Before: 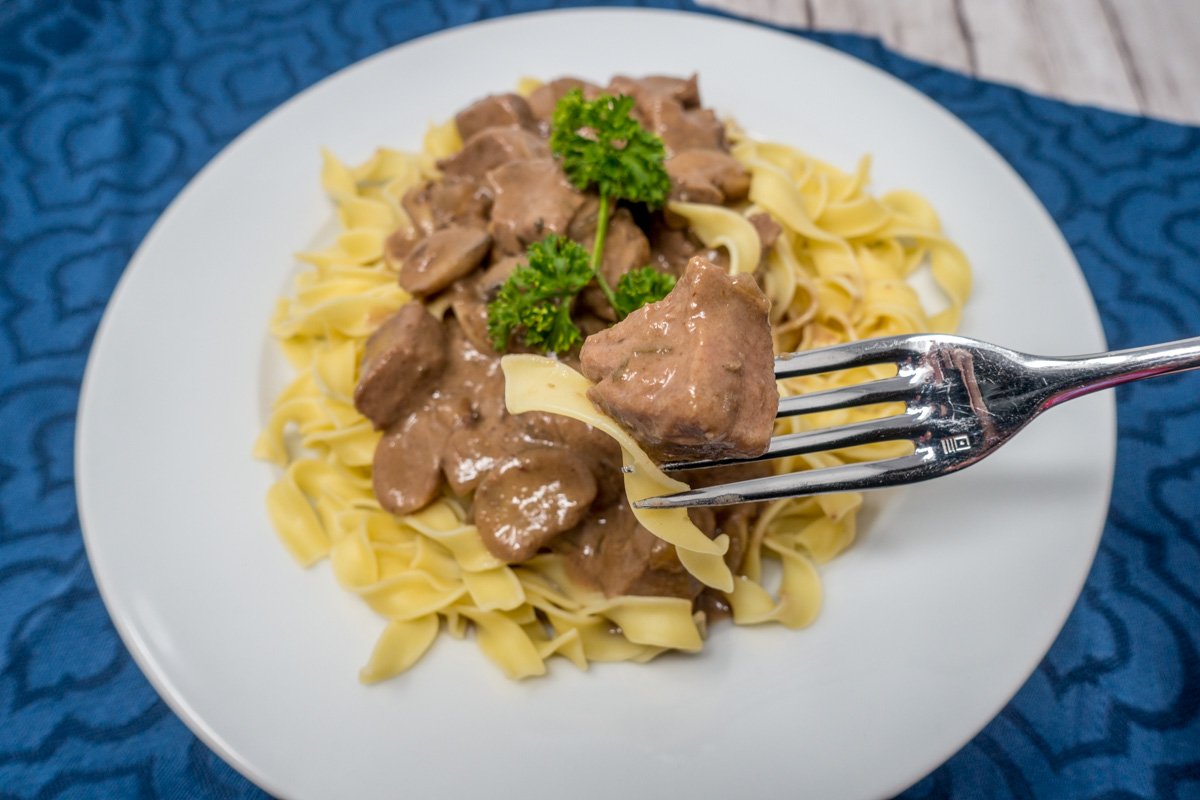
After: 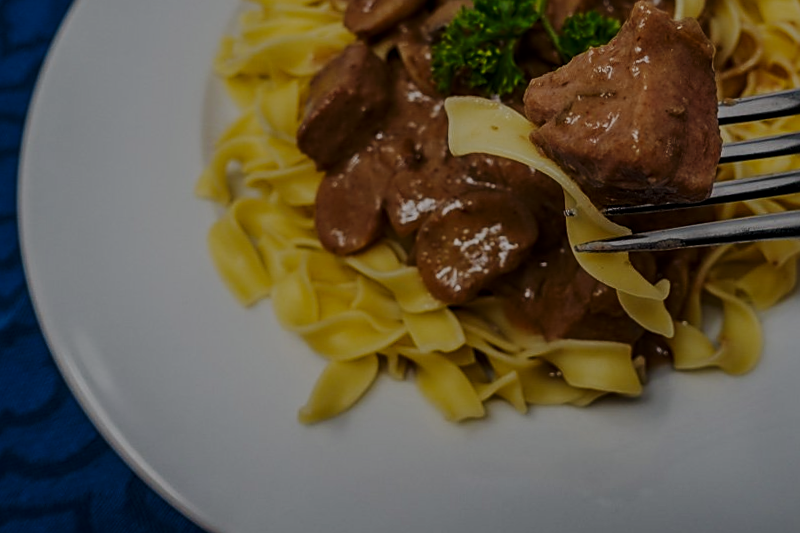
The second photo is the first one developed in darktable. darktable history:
haze removal: compatibility mode true, adaptive false
crop and rotate: angle -0.82°, left 3.85%, top 31.828%, right 27.992%
exposure: exposure -2.446 EV, compensate highlight preservation false
sharpen: on, module defaults
base curve: curves: ch0 [(0, 0) (0.028, 0.03) (0.121, 0.232) (0.46, 0.748) (0.859, 0.968) (1, 1)], preserve colors none
contrast brightness saturation: contrast 0.14
